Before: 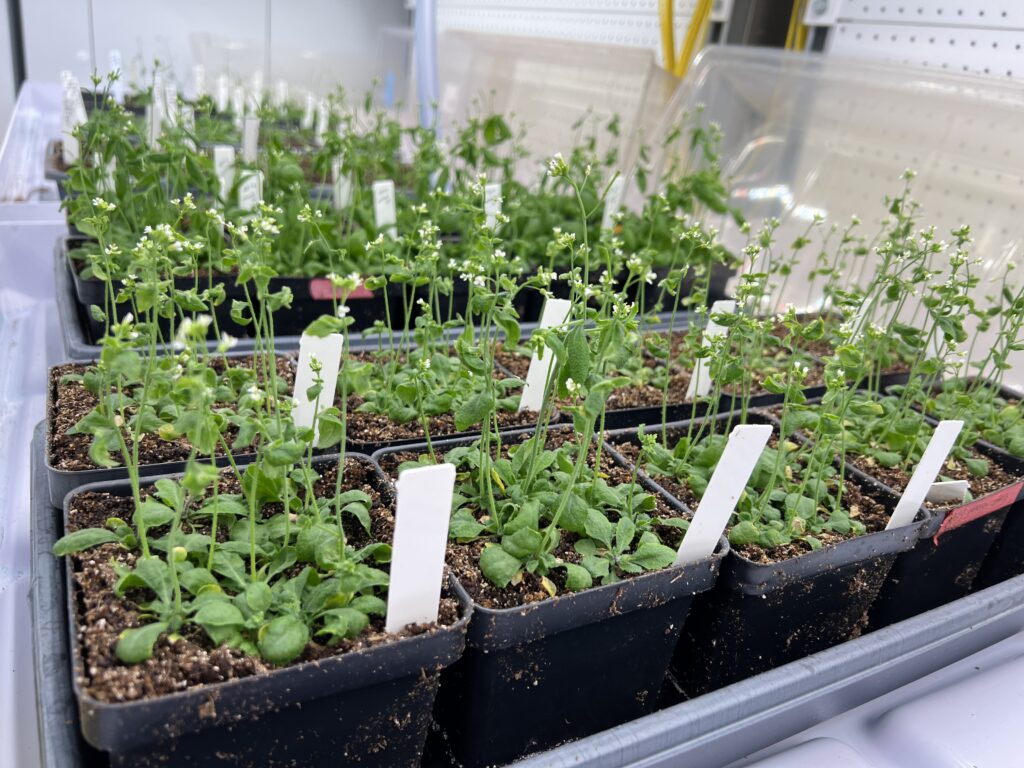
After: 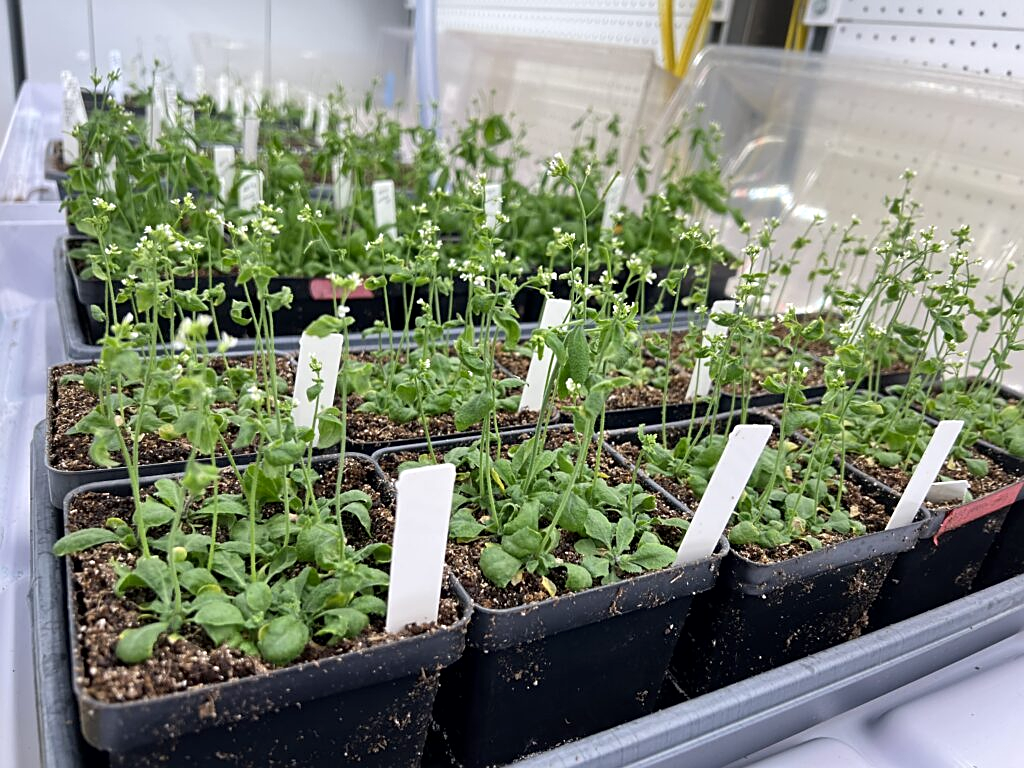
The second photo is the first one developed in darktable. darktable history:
sharpen: on, module defaults
local contrast: mode bilateral grid, contrast 19, coarseness 51, detail 120%, midtone range 0.2
